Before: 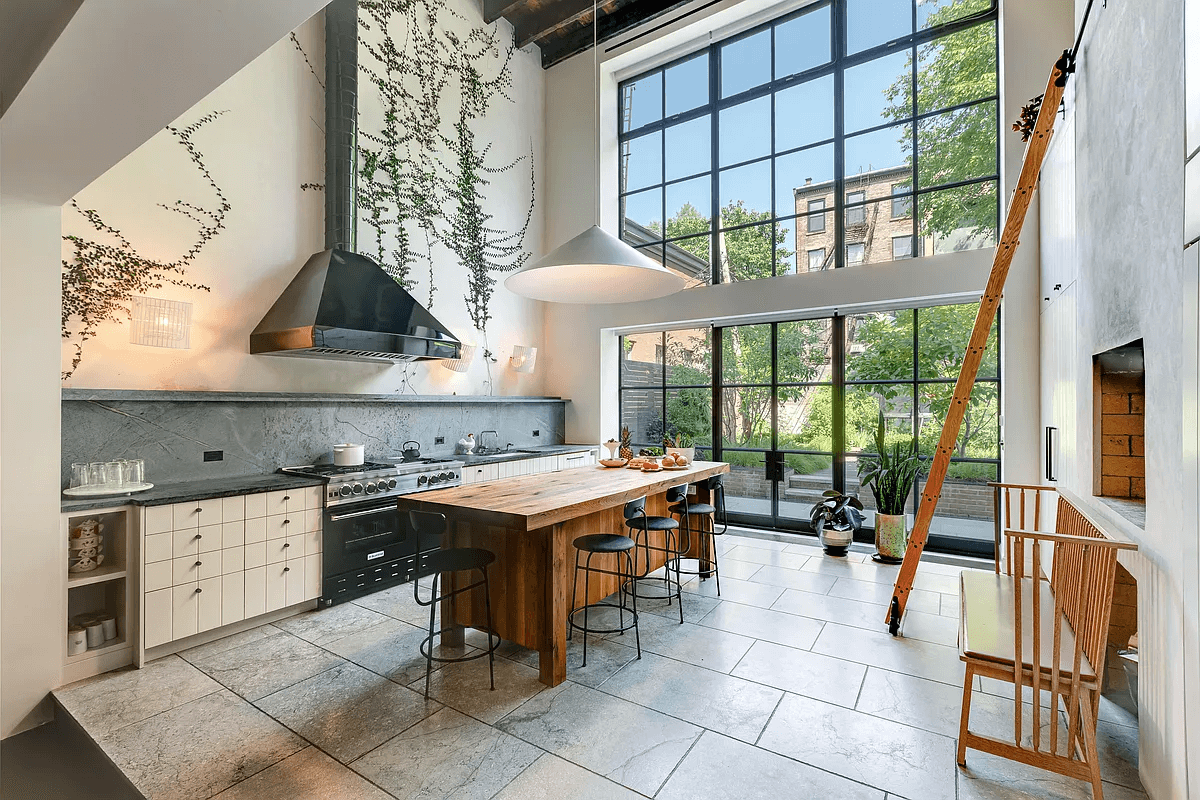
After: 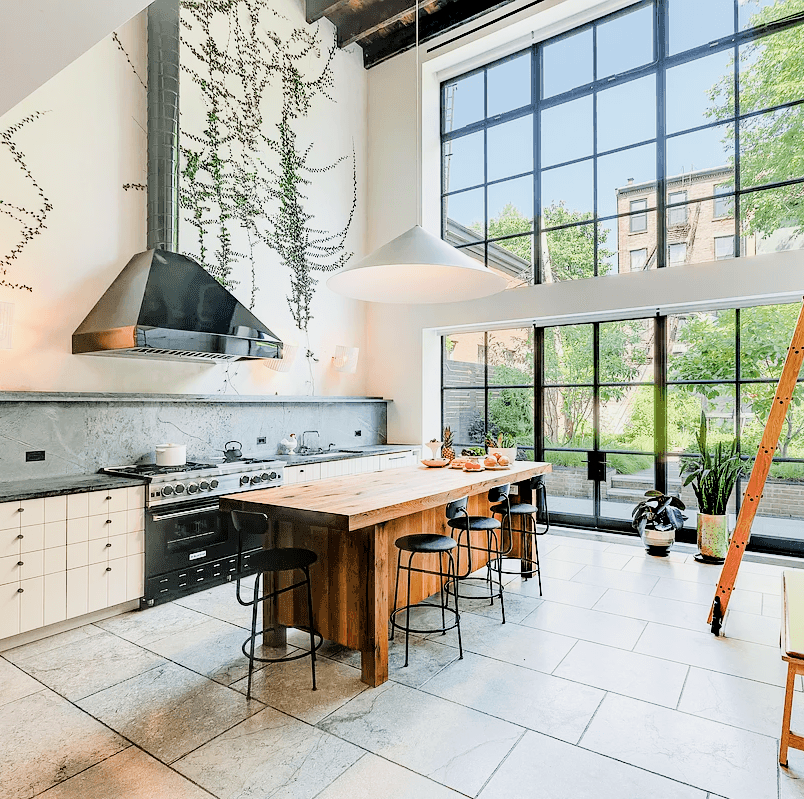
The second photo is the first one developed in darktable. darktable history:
crop and rotate: left 14.861%, right 18.099%
filmic rgb: black relative exposure -4.18 EV, white relative exposure 5.1 EV, threshold 5.94 EV, hardness 2.11, contrast 1.168, iterations of high-quality reconstruction 0, enable highlight reconstruction true
exposure: black level correction 0, exposure 1.2 EV, compensate exposure bias true, compensate highlight preservation false
